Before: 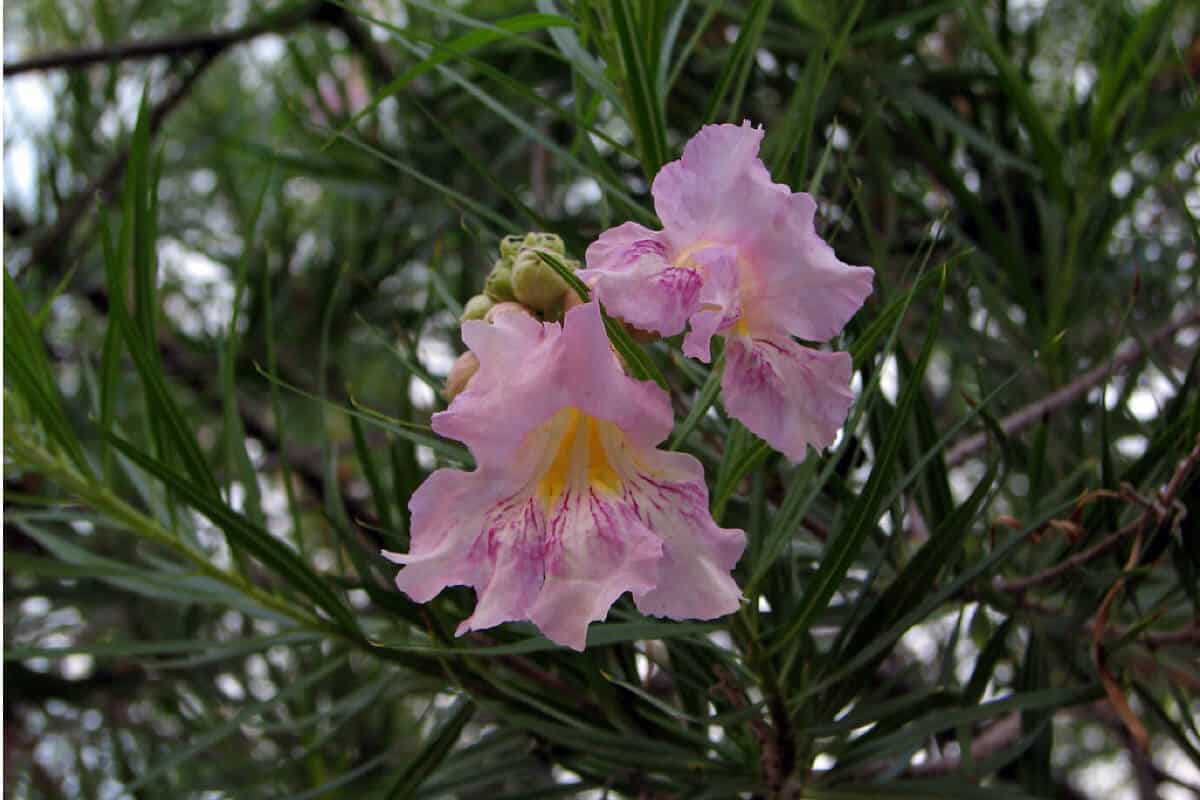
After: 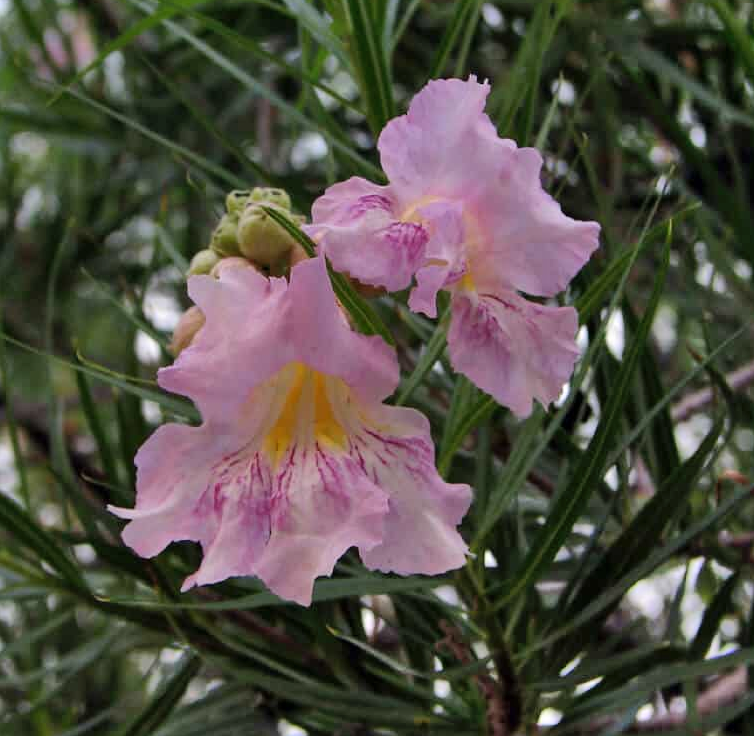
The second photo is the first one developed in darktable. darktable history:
crop and rotate: left 22.838%, top 5.639%, right 14.288%, bottom 2.35%
shadows and highlights: shadows 52.68, soften with gaussian
